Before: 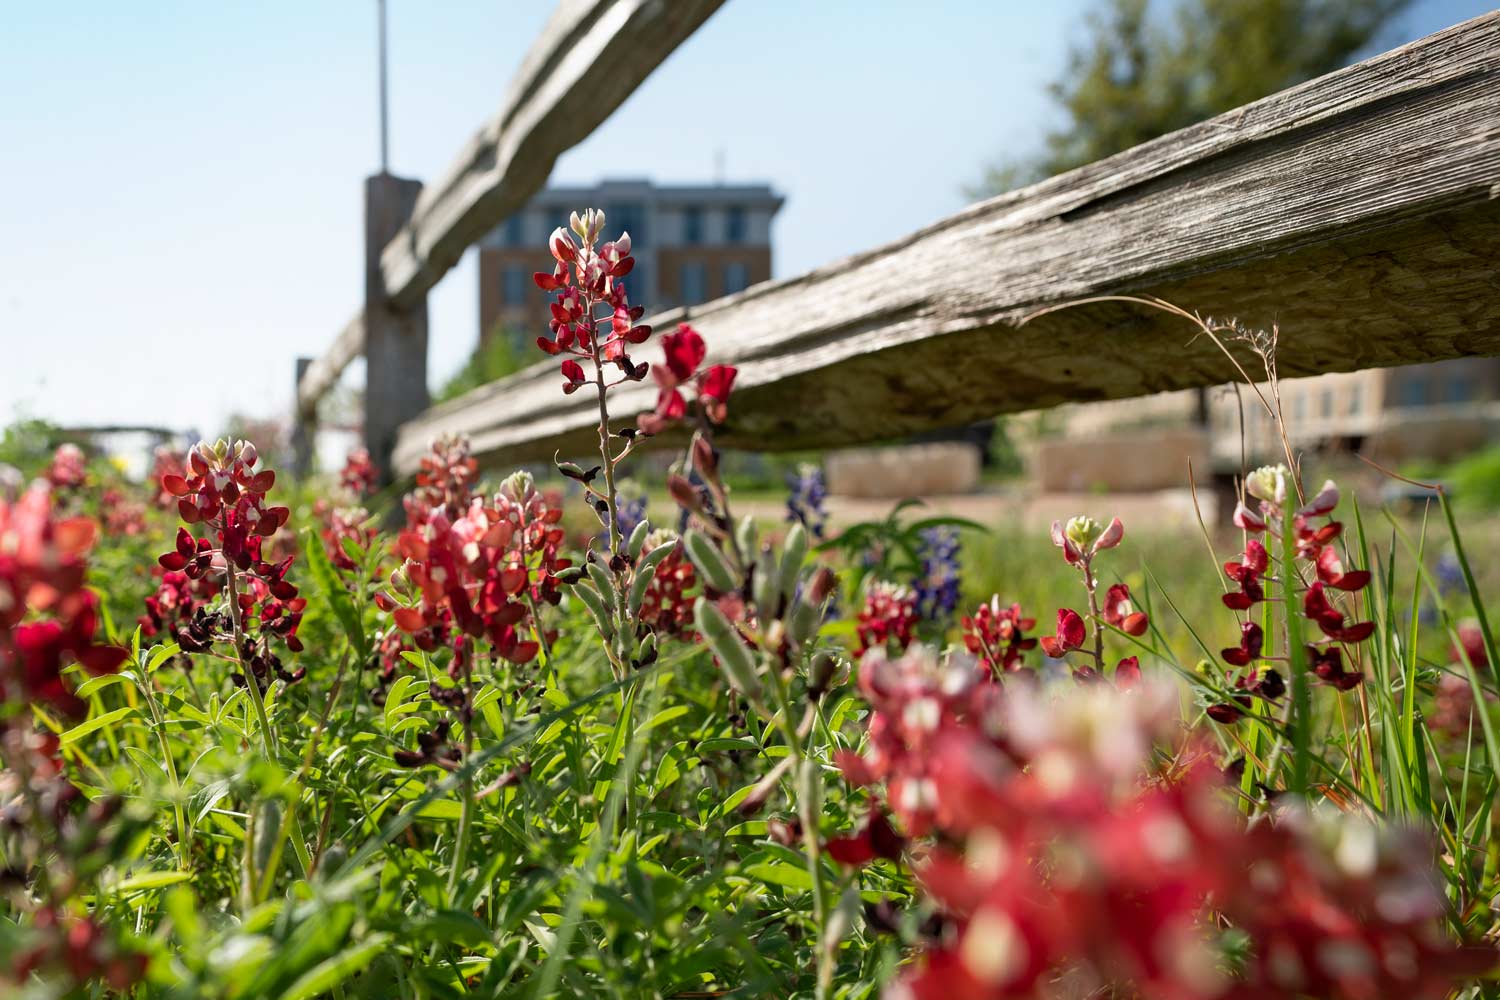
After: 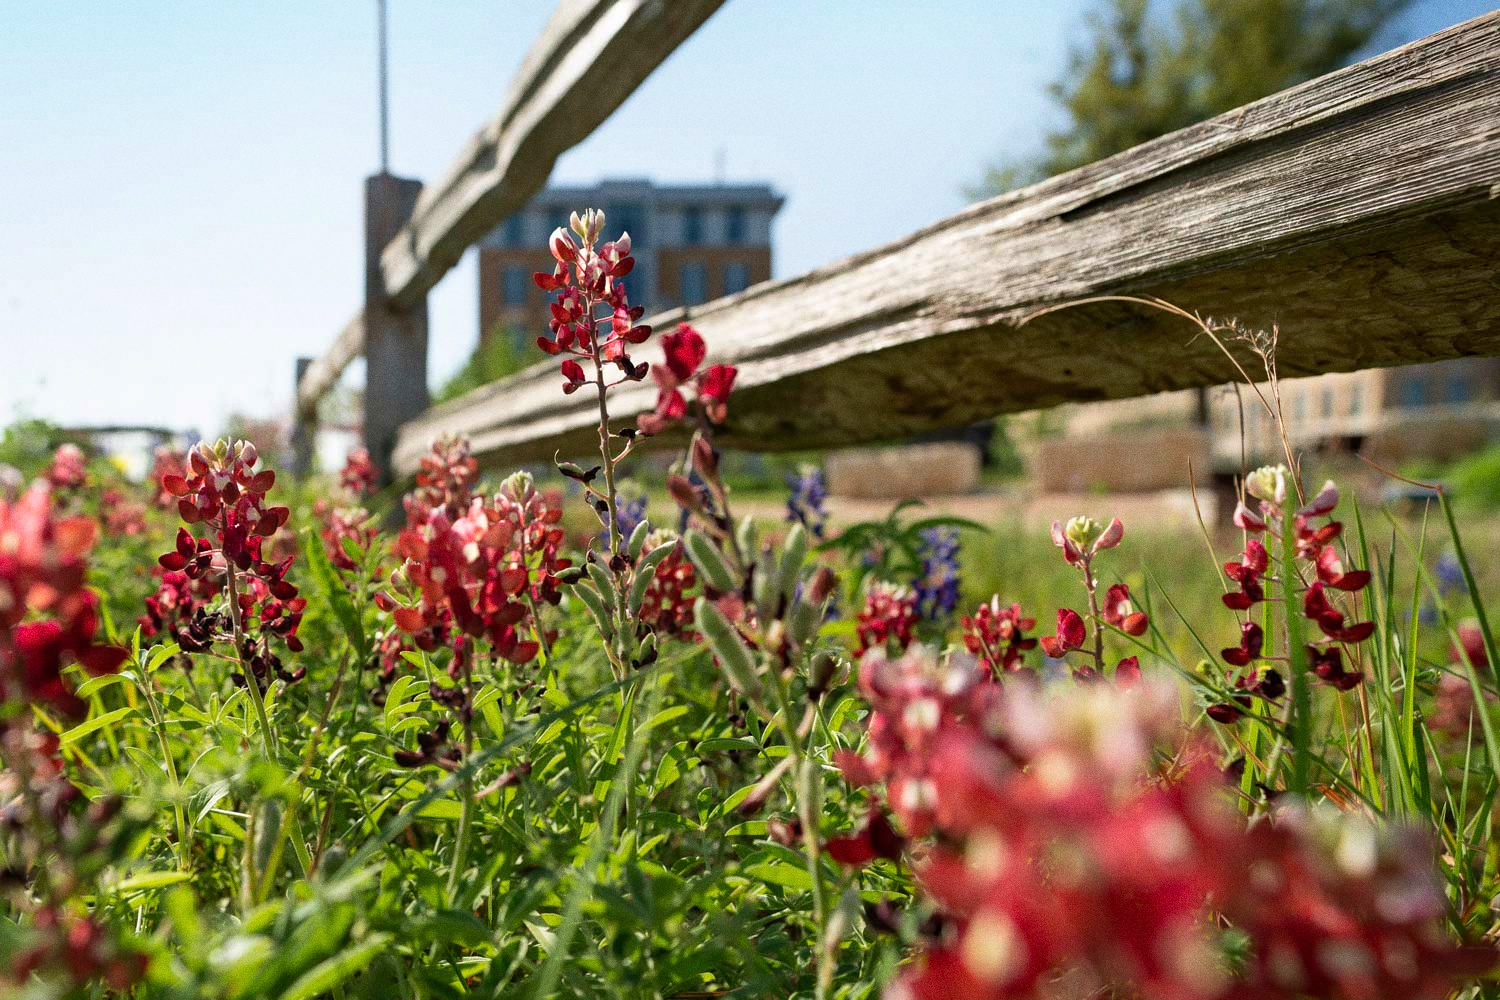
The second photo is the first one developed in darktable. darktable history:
grain: coarseness 0.09 ISO
velvia: on, module defaults
tone equalizer: on, module defaults
